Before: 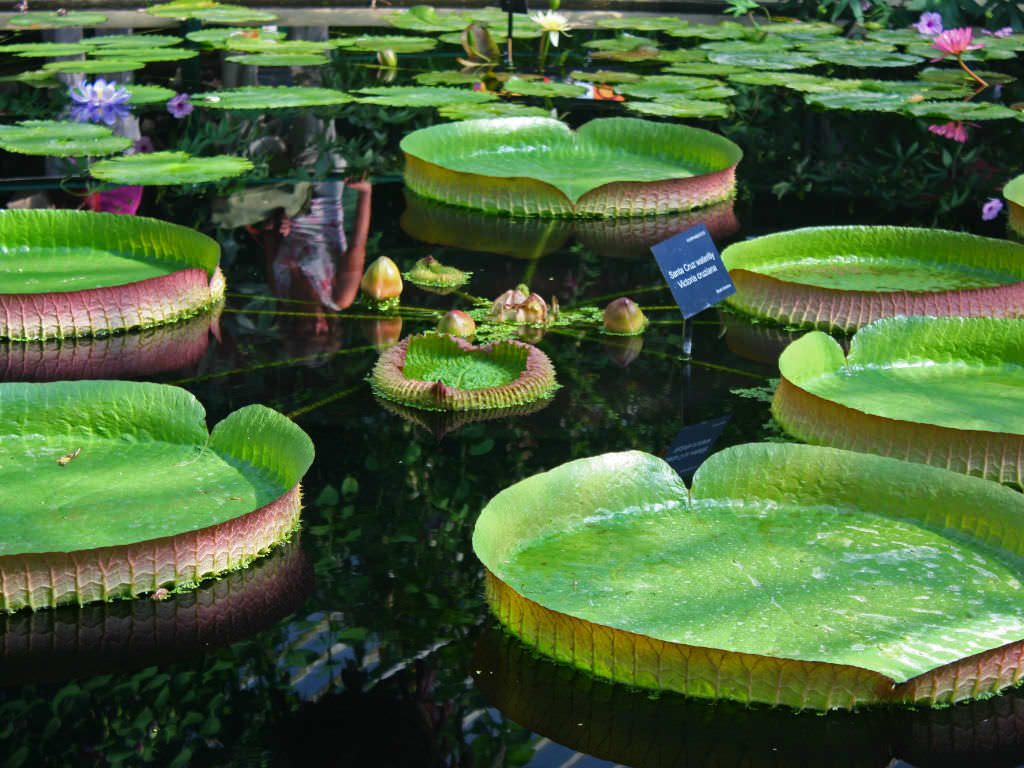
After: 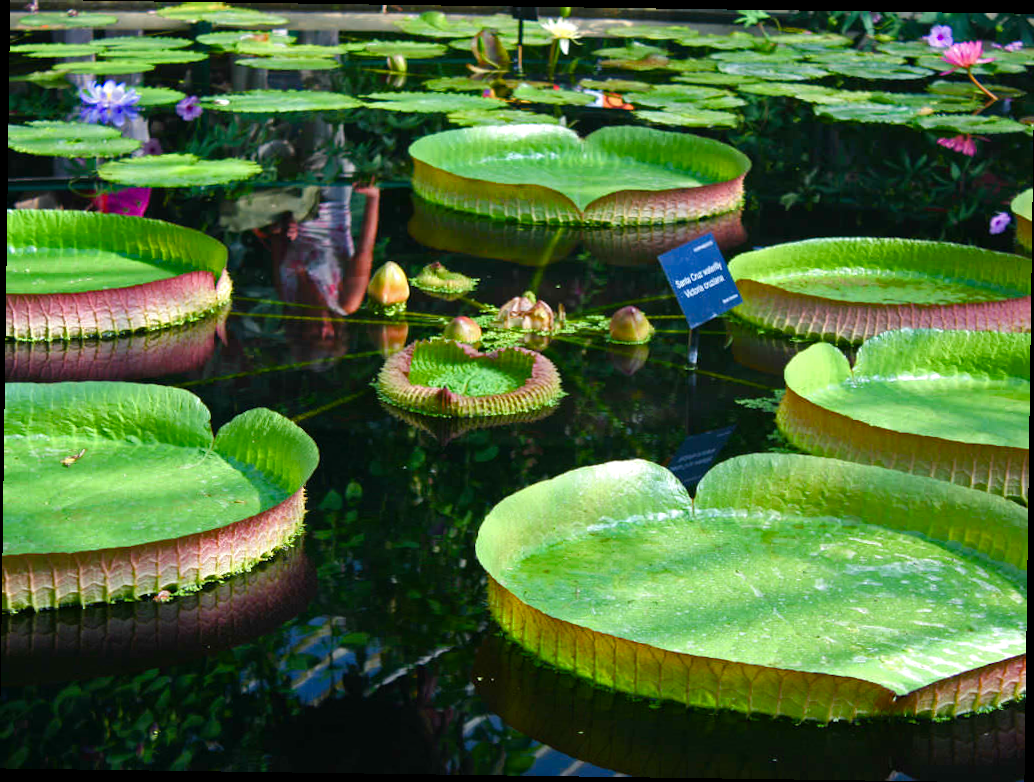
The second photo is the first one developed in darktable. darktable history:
rotate and perspective: rotation 0.8°, automatic cropping off
color balance rgb: linear chroma grading › shadows 32%, linear chroma grading › global chroma -2%, linear chroma grading › mid-tones 4%, perceptual saturation grading › global saturation -2%, perceptual saturation grading › highlights -8%, perceptual saturation grading › mid-tones 8%, perceptual saturation grading › shadows 4%, perceptual brilliance grading › highlights 8%, perceptual brilliance grading › mid-tones 4%, perceptual brilliance grading › shadows 2%, global vibrance 16%, saturation formula JzAzBz (2021)
exposure: exposure 0.02 EV, compensate highlight preservation false
